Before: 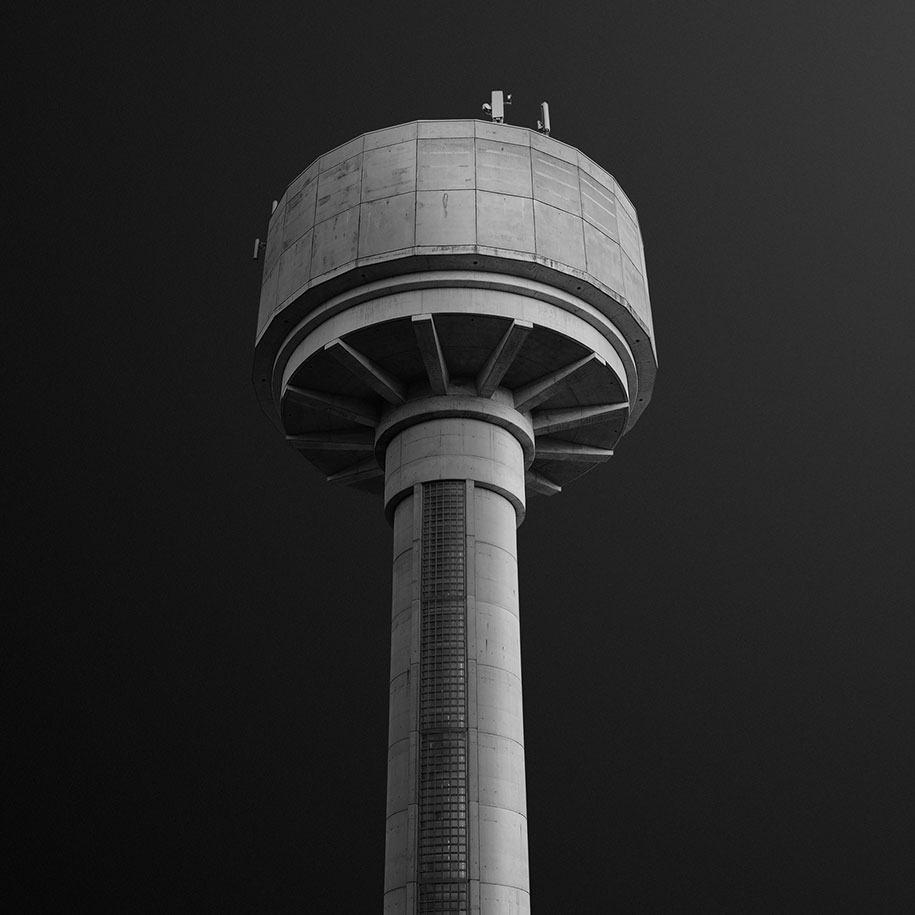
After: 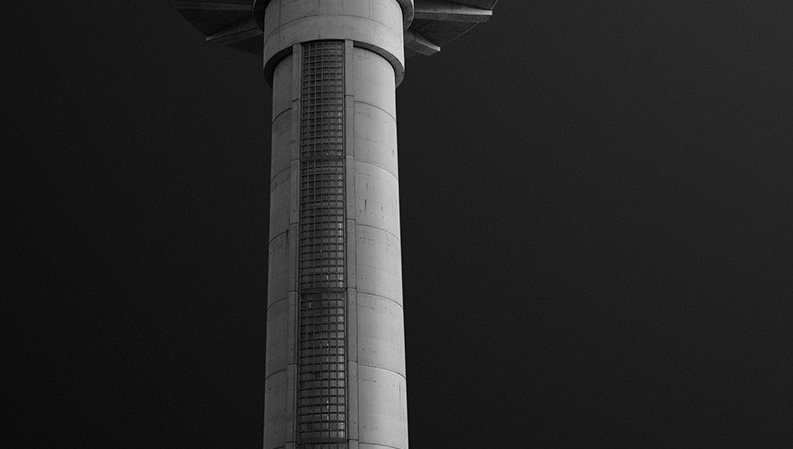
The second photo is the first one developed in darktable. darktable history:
crop and rotate: left 13.305%, top 48.15%, bottom 2.739%
